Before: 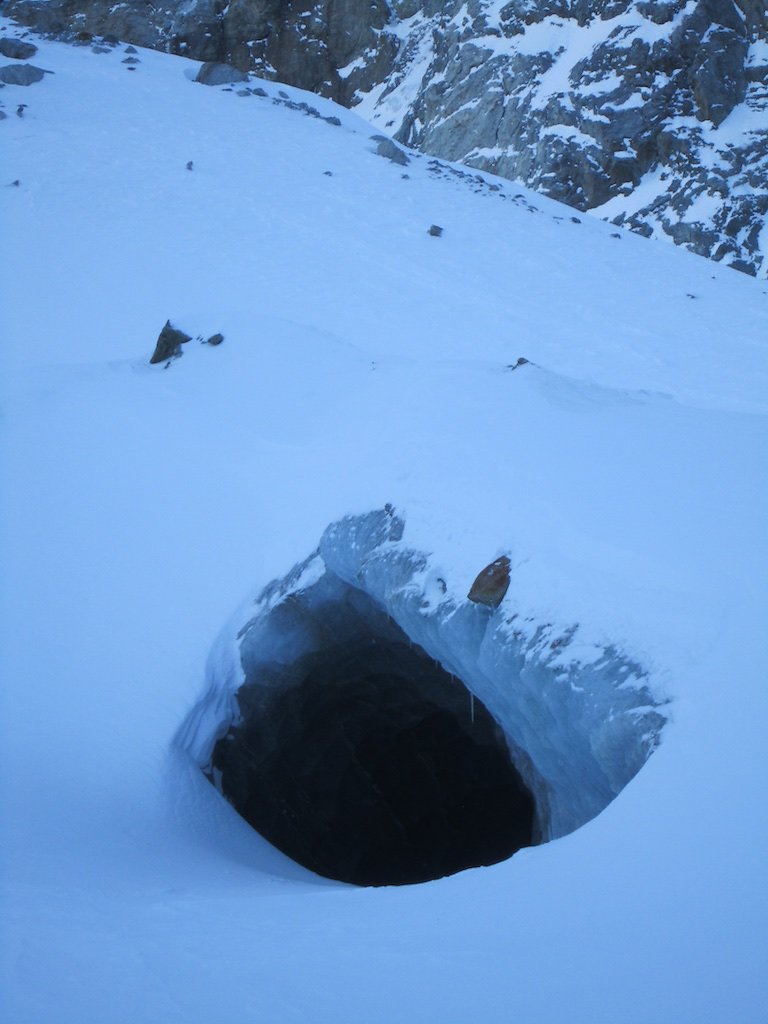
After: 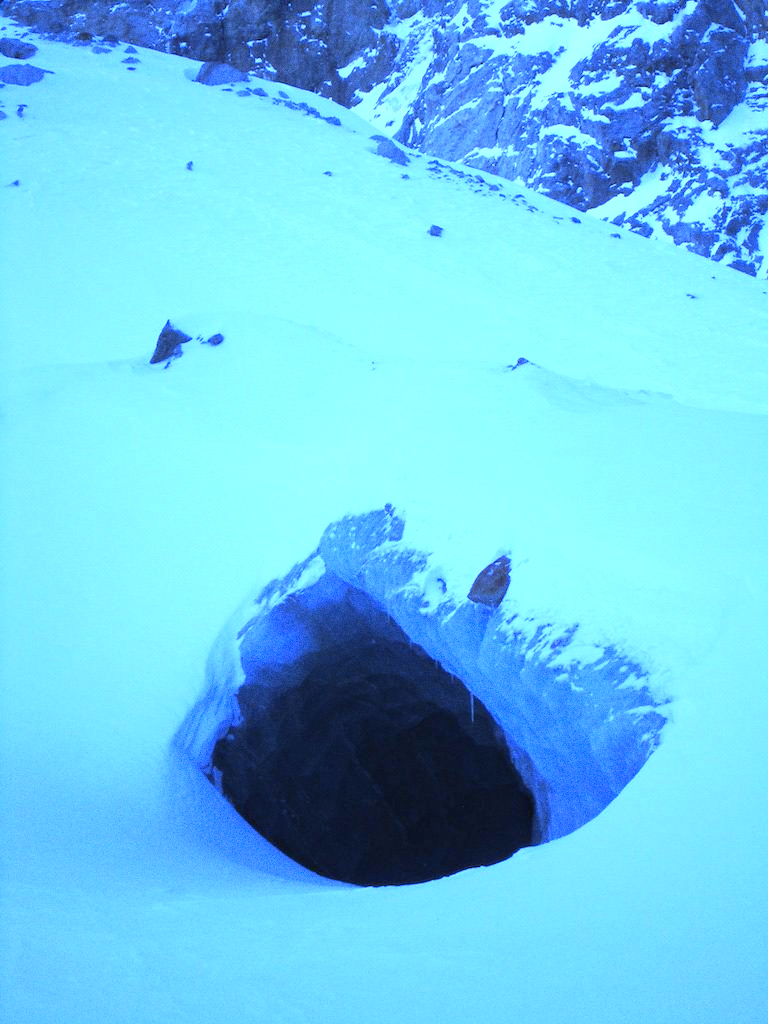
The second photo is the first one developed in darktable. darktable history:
grain: on, module defaults
white balance: red 0.766, blue 1.537
haze removal: compatibility mode true, adaptive false
exposure: exposure 1 EV, compensate highlight preservation false
